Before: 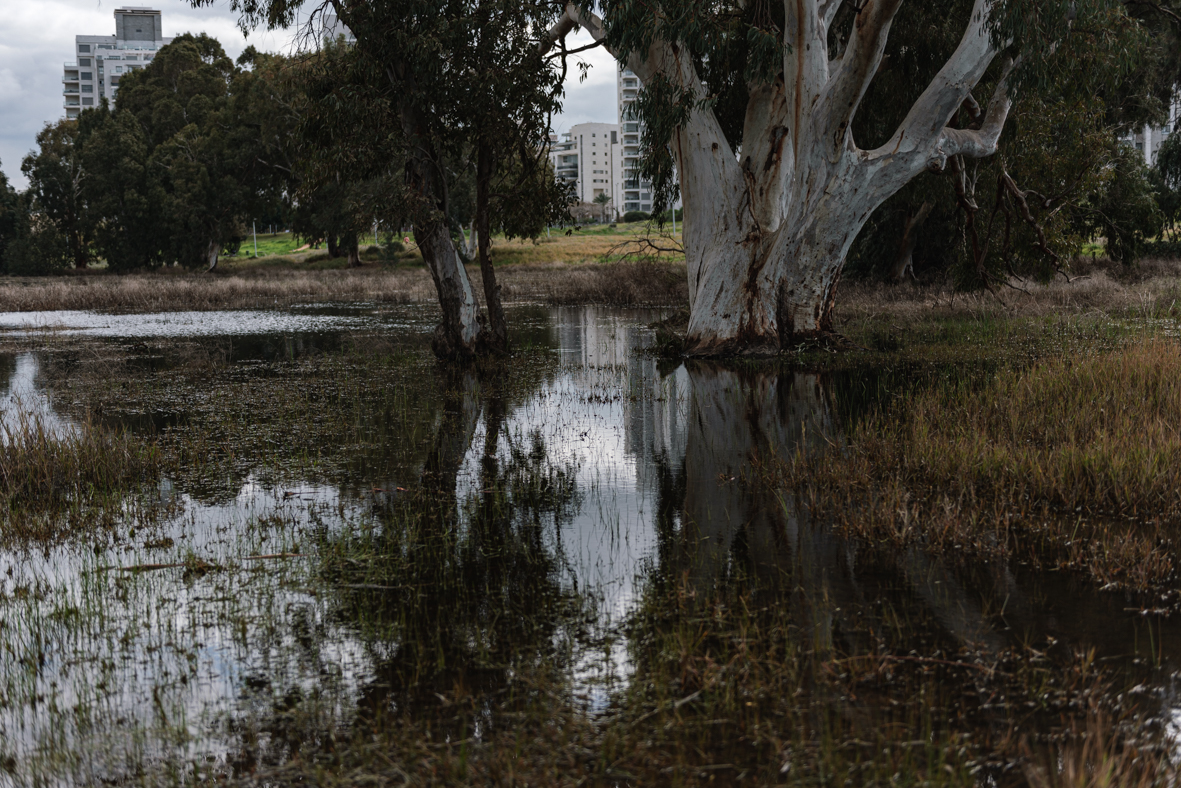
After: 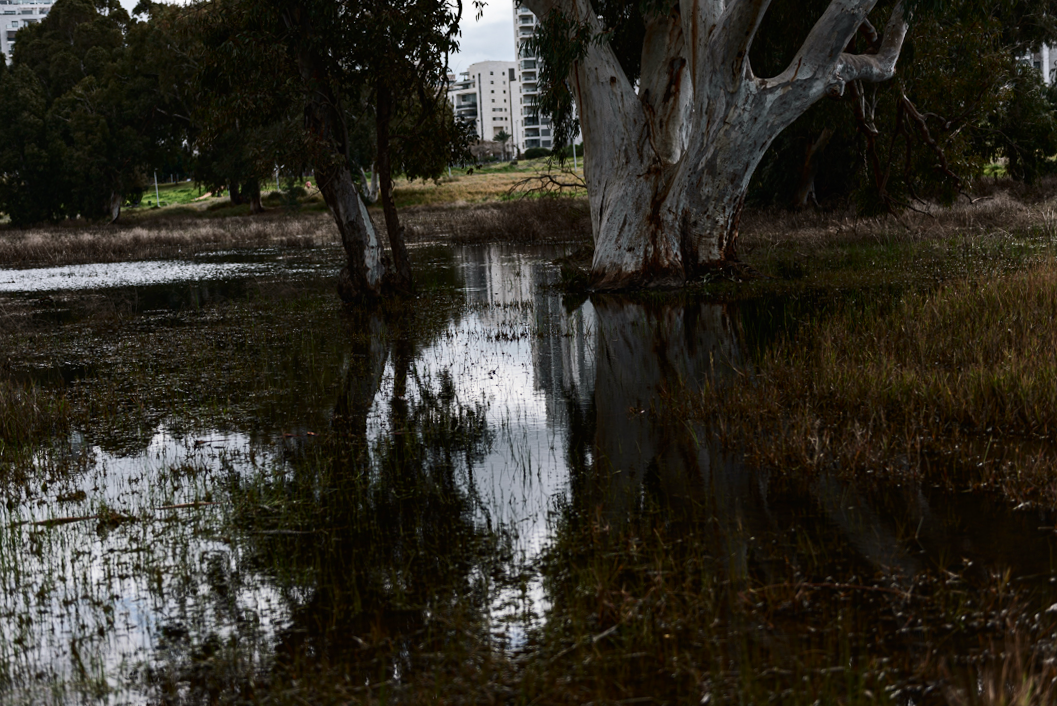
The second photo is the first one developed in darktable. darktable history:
crop and rotate: angle 2.02°, left 5.748%, top 5.699%
contrast brightness saturation: contrast 0.284
